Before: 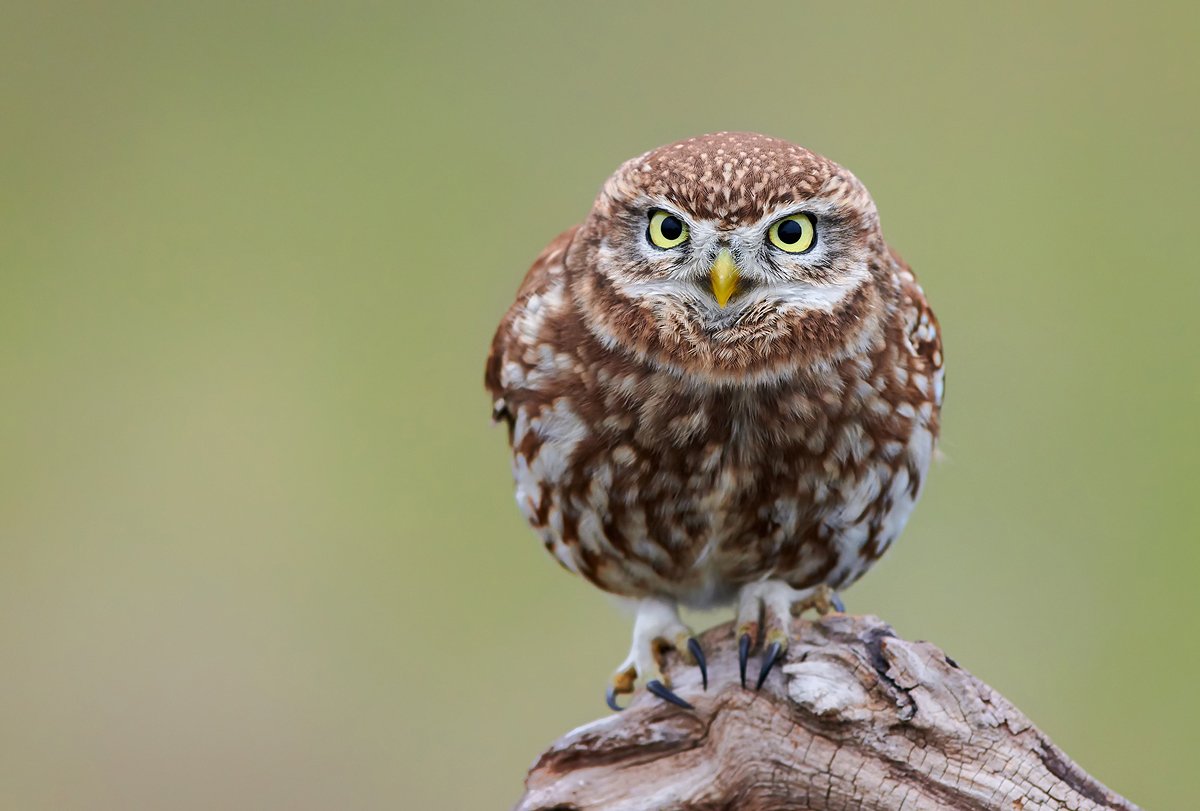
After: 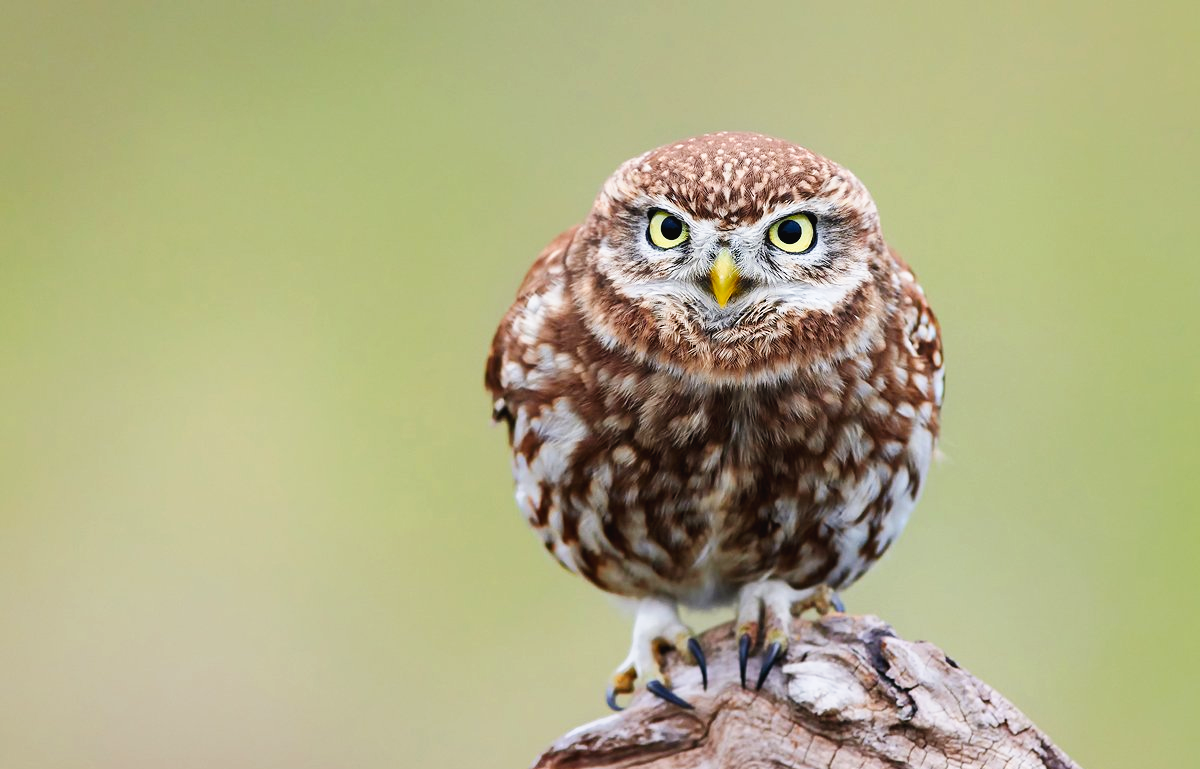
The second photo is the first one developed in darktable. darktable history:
crop and rotate: top 0%, bottom 5.153%
tone curve: curves: ch0 [(0, 0.024) (0.049, 0.038) (0.176, 0.162) (0.311, 0.337) (0.416, 0.471) (0.565, 0.658) (0.817, 0.911) (1, 1)]; ch1 [(0, 0) (0.351, 0.347) (0.446, 0.42) (0.481, 0.463) (0.504, 0.504) (0.522, 0.521) (0.546, 0.563) (0.622, 0.664) (0.728, 0.786) (1, 1)]; ch2 [(0, 0) (0.327, 0.324) (0.427, 0.413) (0.458, 0.444) (0.502, 0.504) (0.526, 0.539) (0.547, 0.581) (0.601, 0.61) (0.76, 0.765) (1, 1)], preserve colors none
